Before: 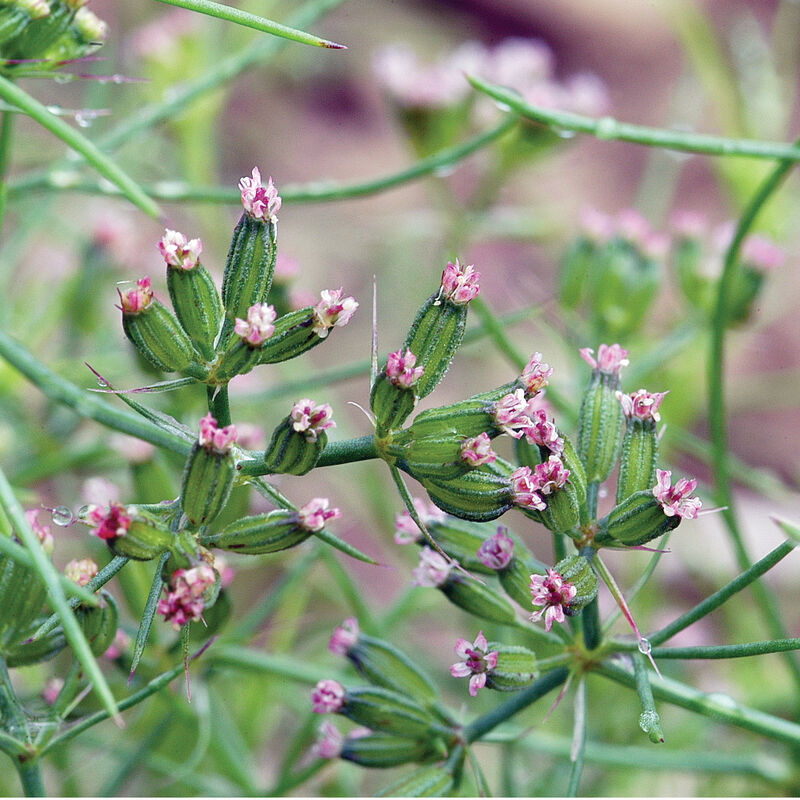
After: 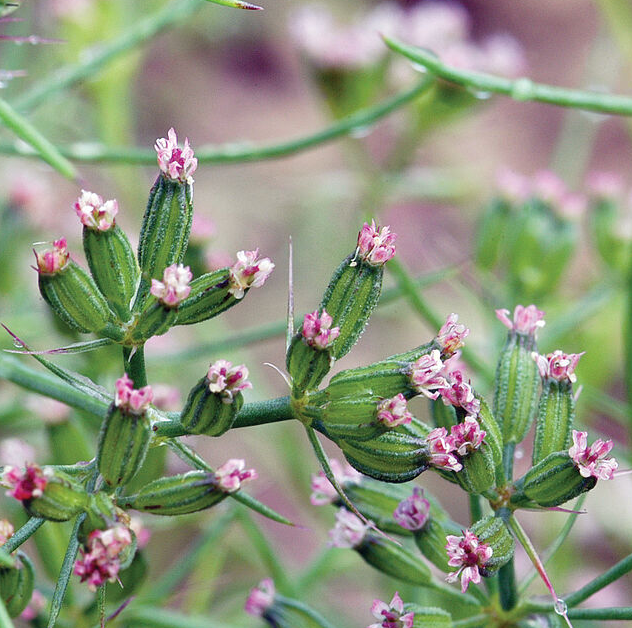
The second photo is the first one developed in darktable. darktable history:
crop and rotate: left 10.542%, top 5.113%, right 10.358%, bottom 16.356%
